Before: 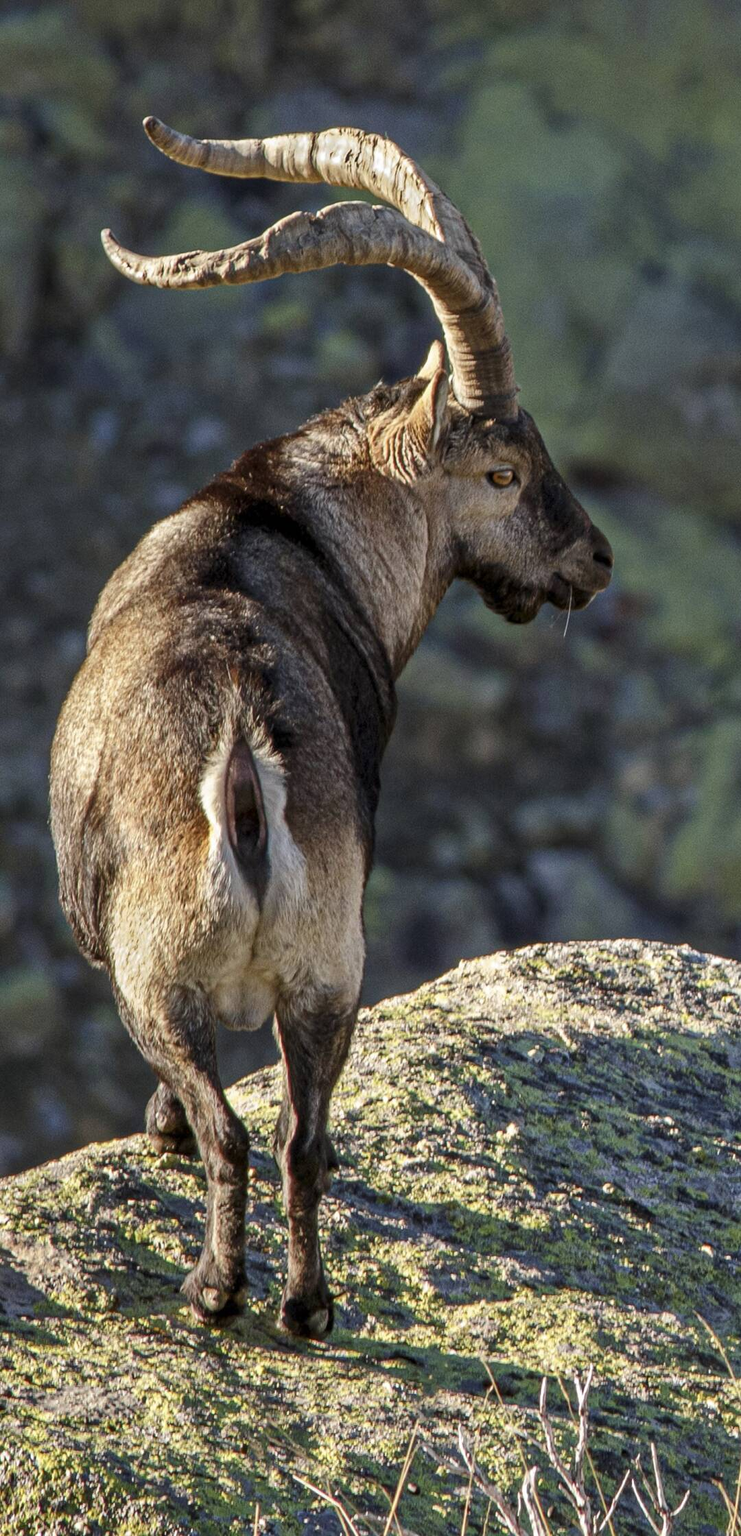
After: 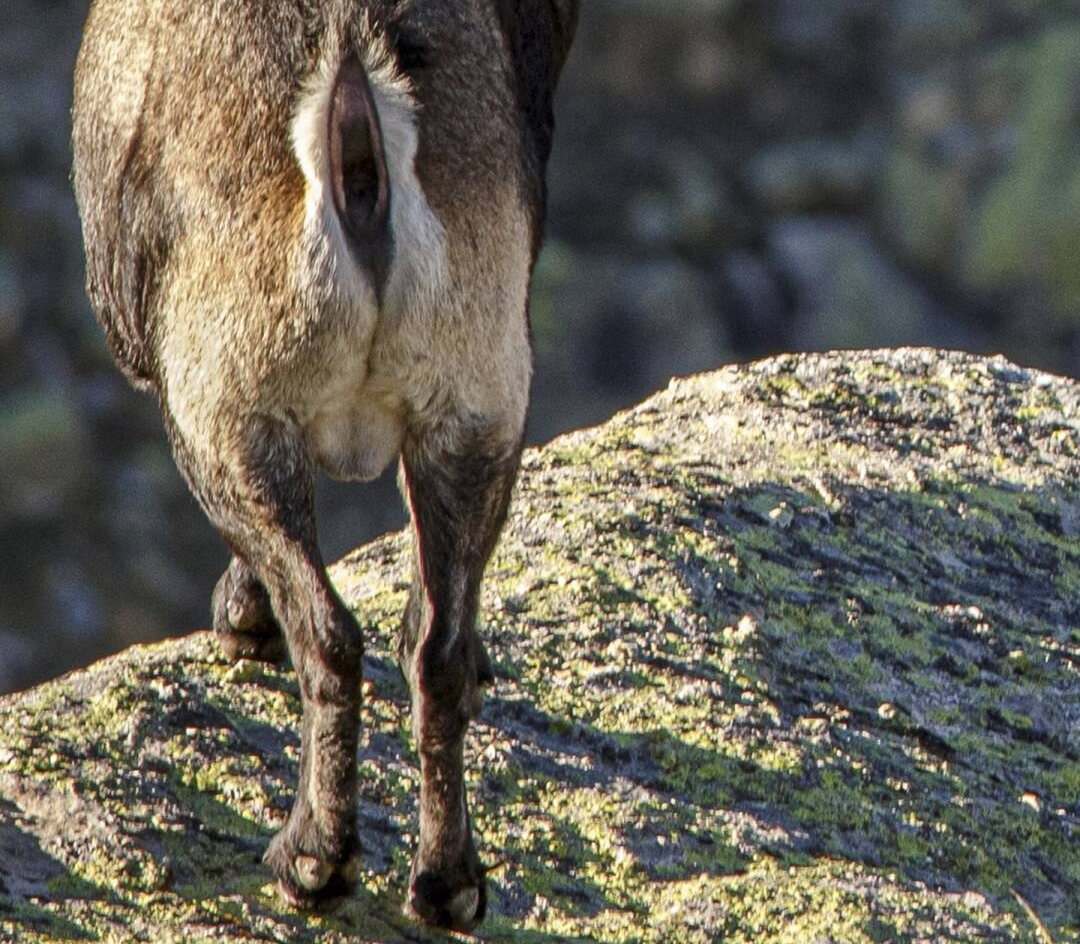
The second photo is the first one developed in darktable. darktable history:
crop: top 45.641%, bottom 12.202%
